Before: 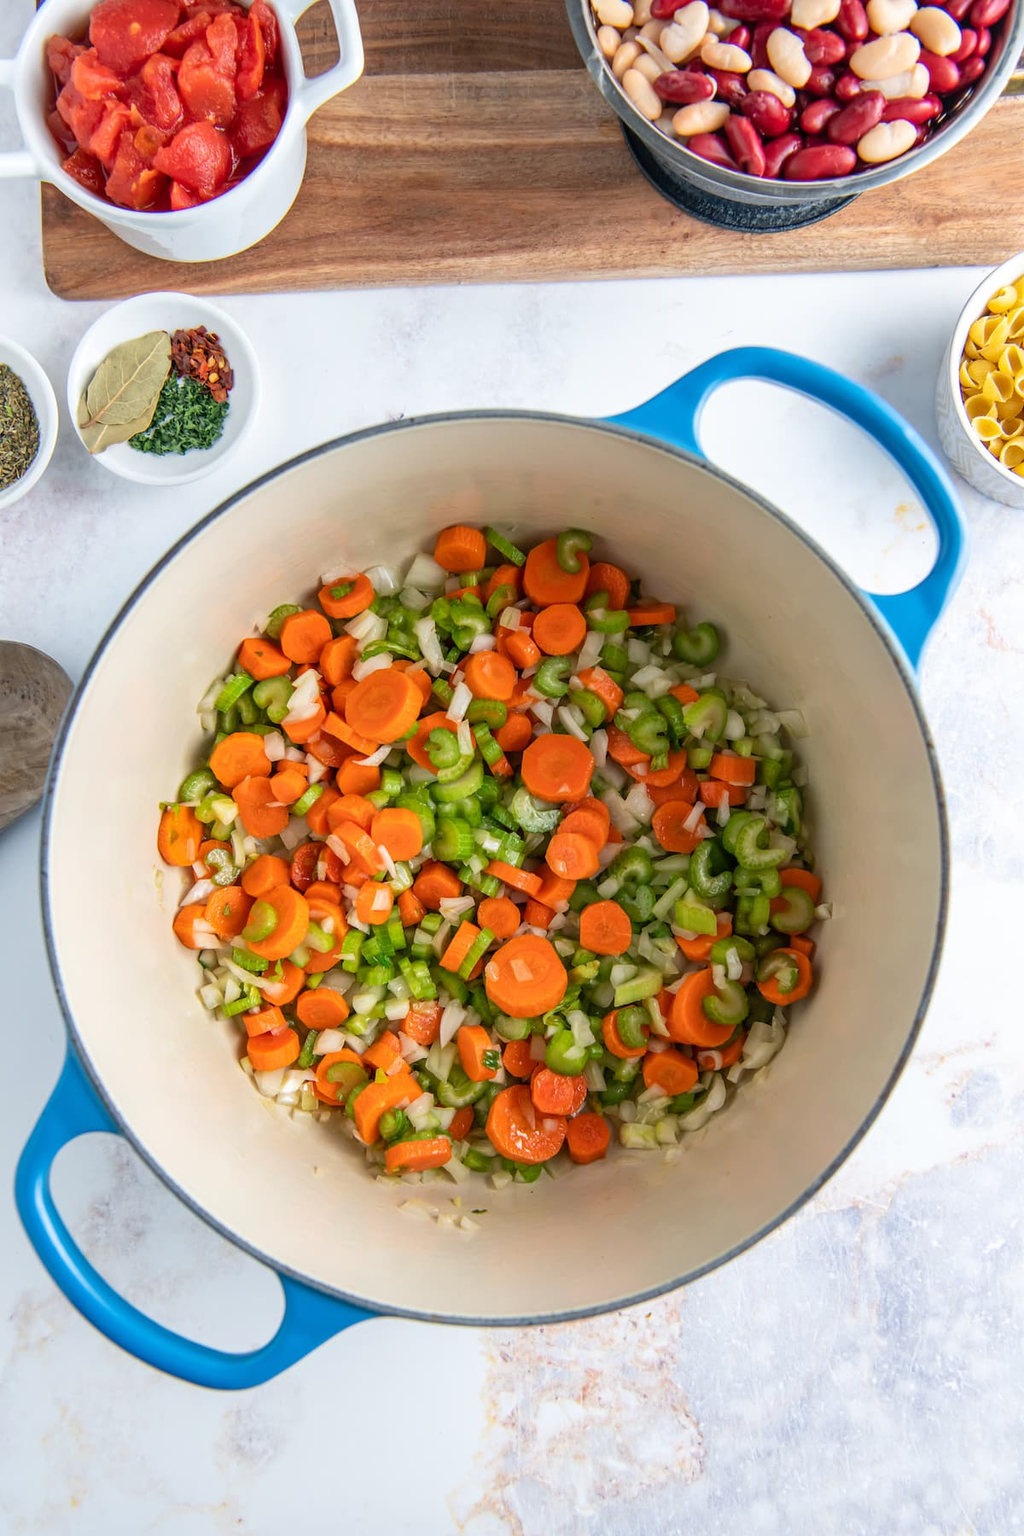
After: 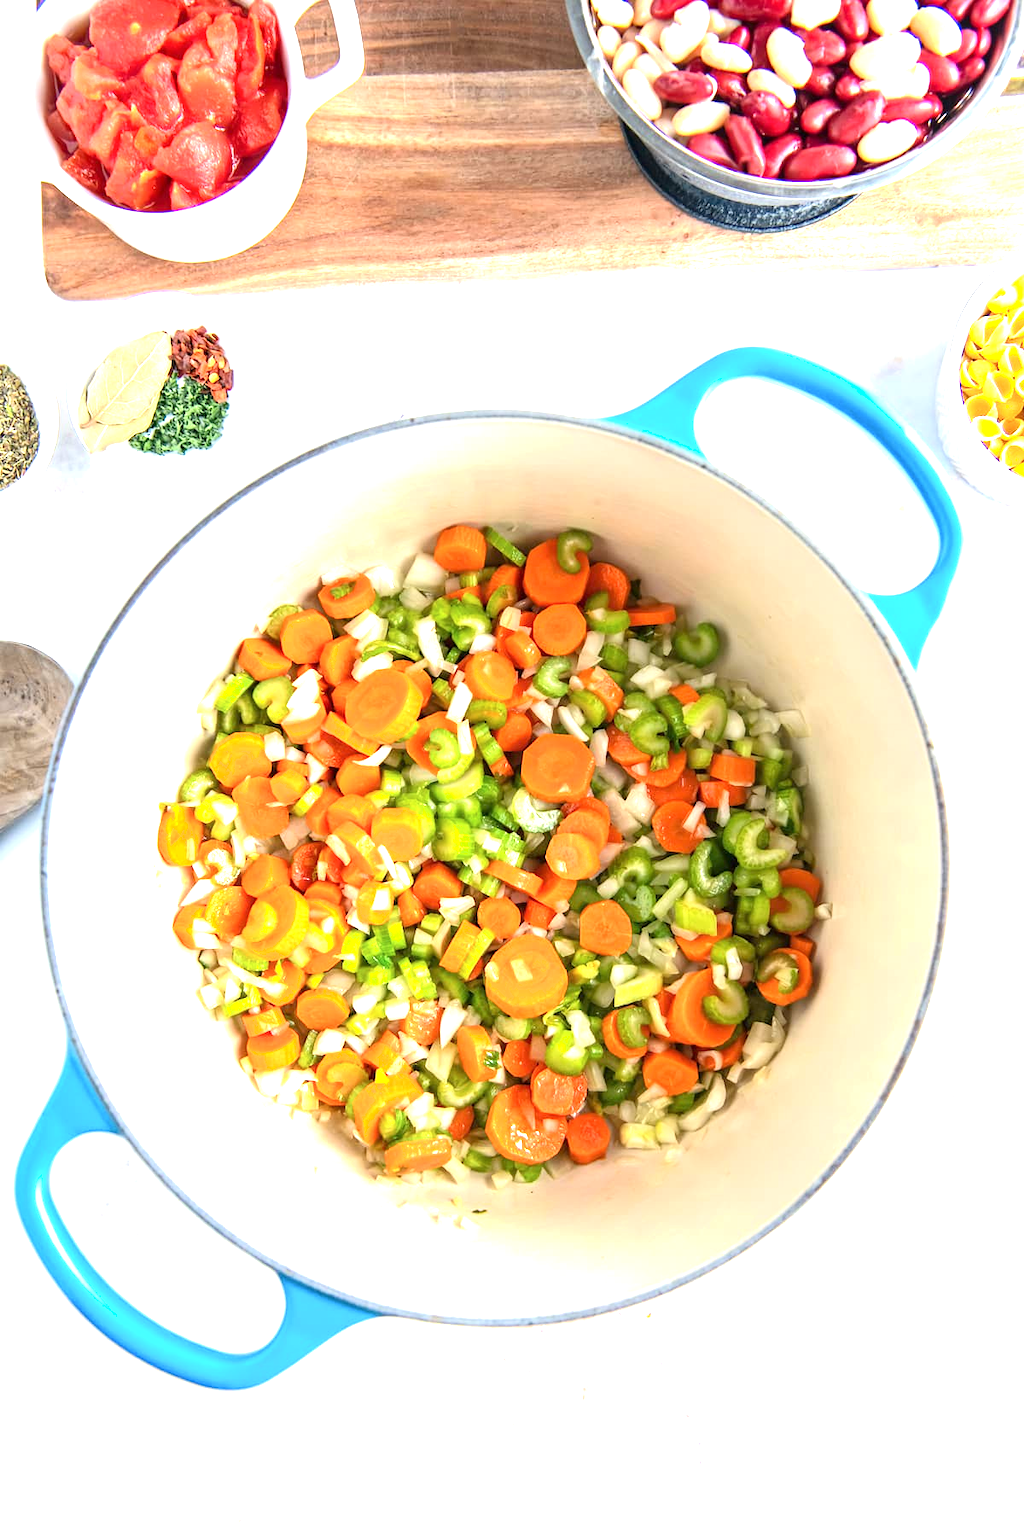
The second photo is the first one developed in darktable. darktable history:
shadows and highlights: shadows -30, highlights 30
exposure: black level correction 0, exposure 1.45 EV, compensate exposure bias true, compensate highlight preservation false
